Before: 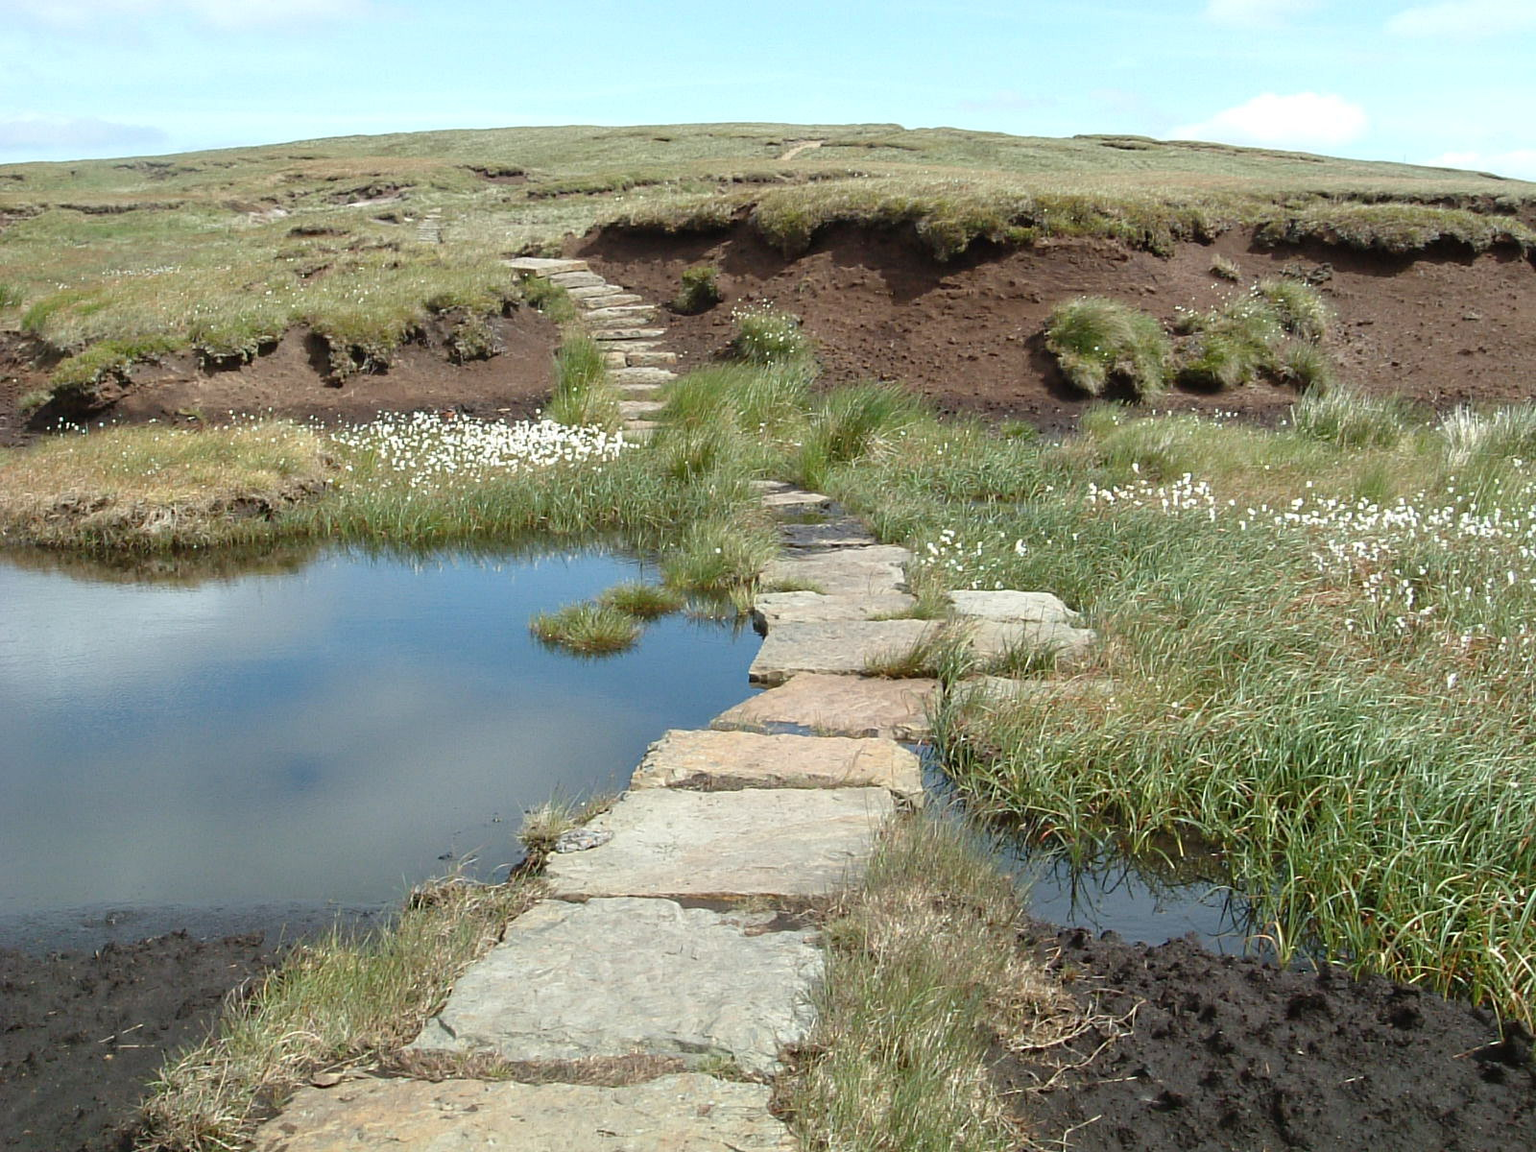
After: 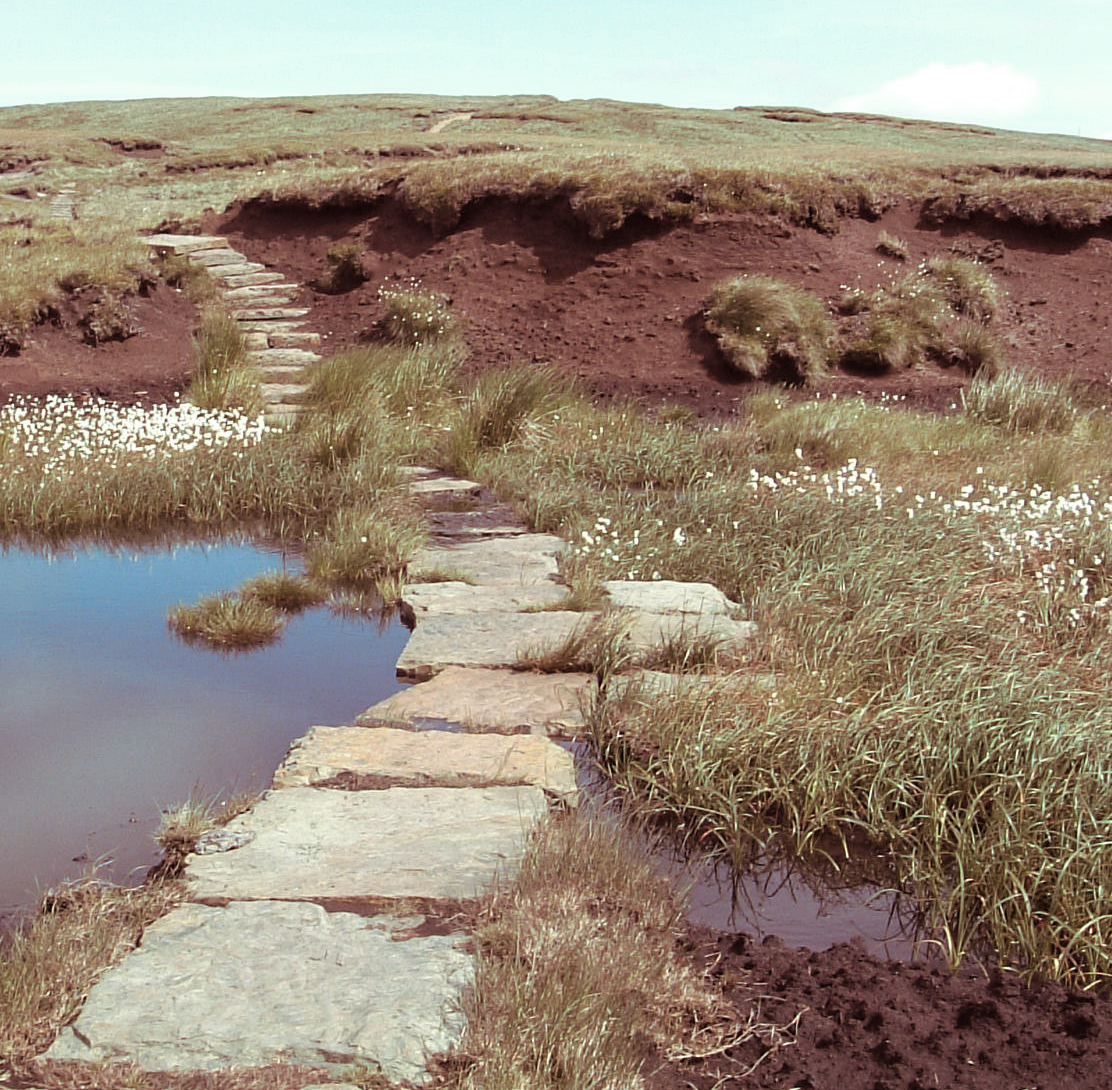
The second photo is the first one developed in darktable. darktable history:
color balance rgb: saturation formula JzAzBz (2021)
crop and rotate: left 24.034%, top 2.838%, right 6.406%, bottom 6.299%
split-toning: on, module defaults
